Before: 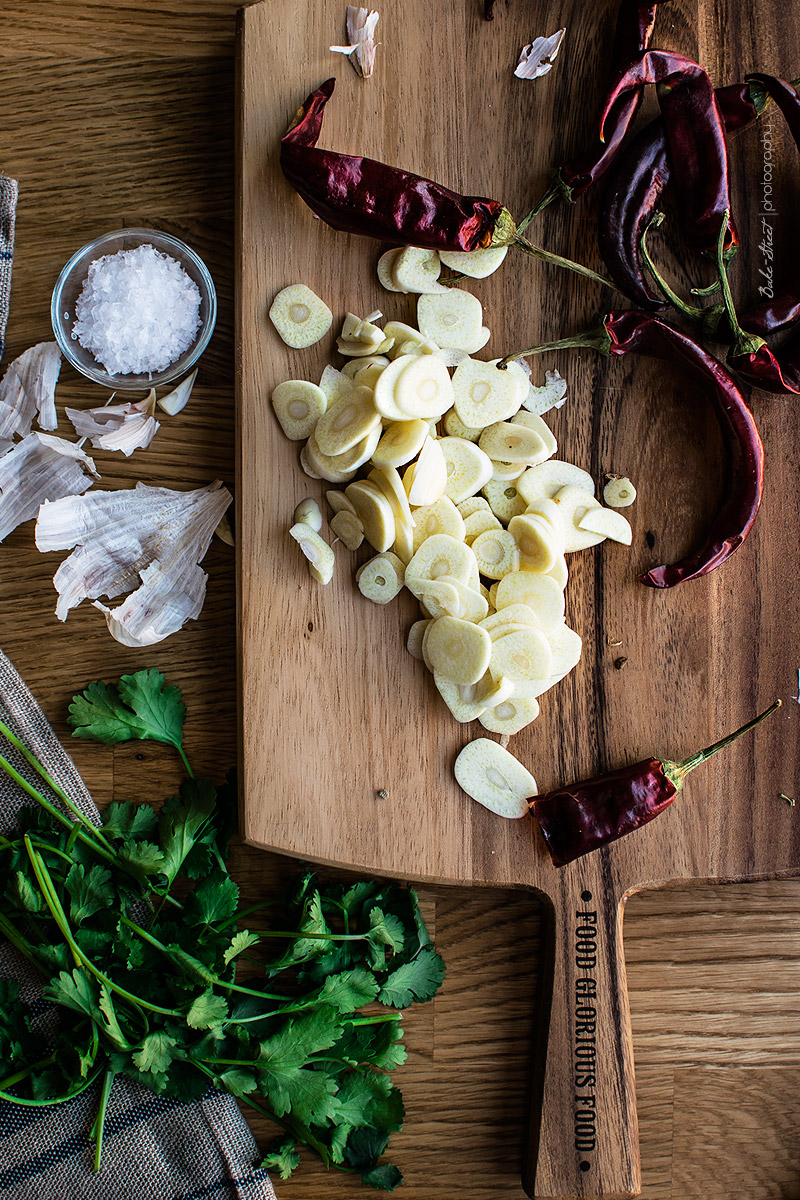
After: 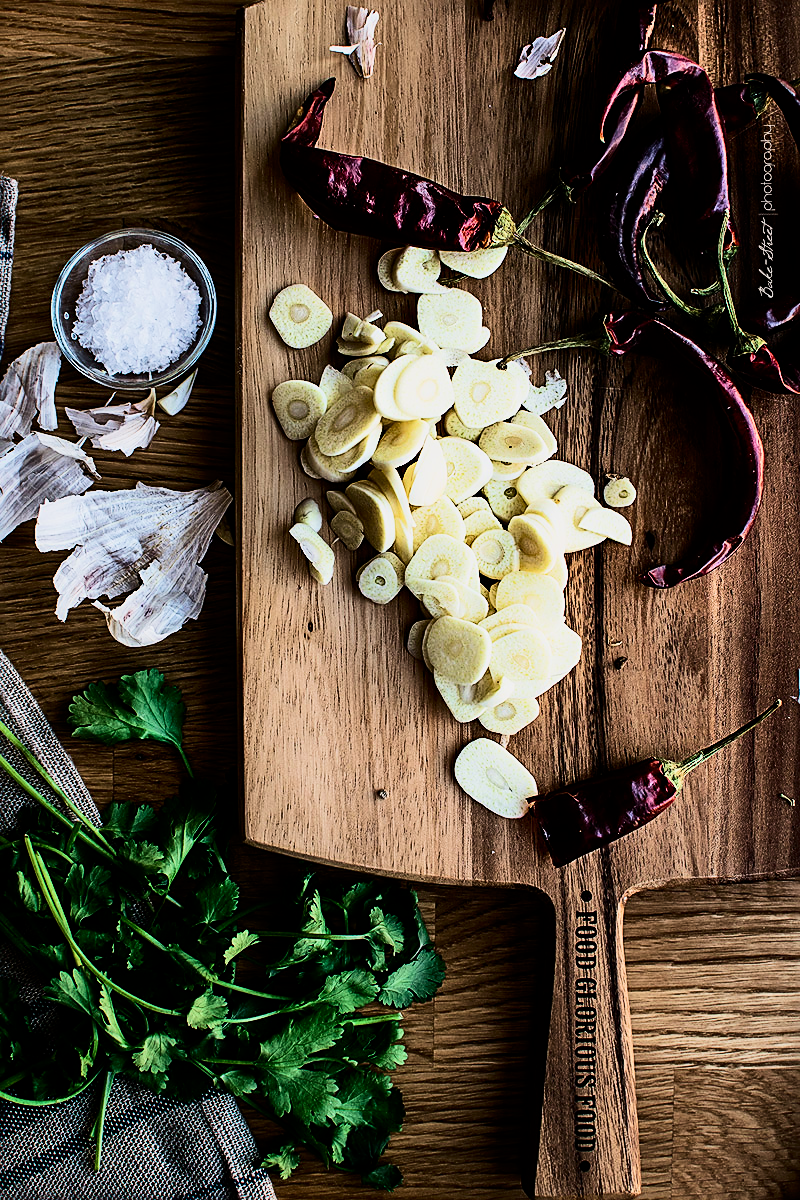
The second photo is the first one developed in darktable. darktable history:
contrast brightness saturation: contrast 0.28
filmic rgb: black relative exposure -7.5 EV, white relative exposure 5 EV, hardness 3.31, contrast 1.3, contrast in shadows safe
sharpen: on, module defaults
velvia: on, module defaults
